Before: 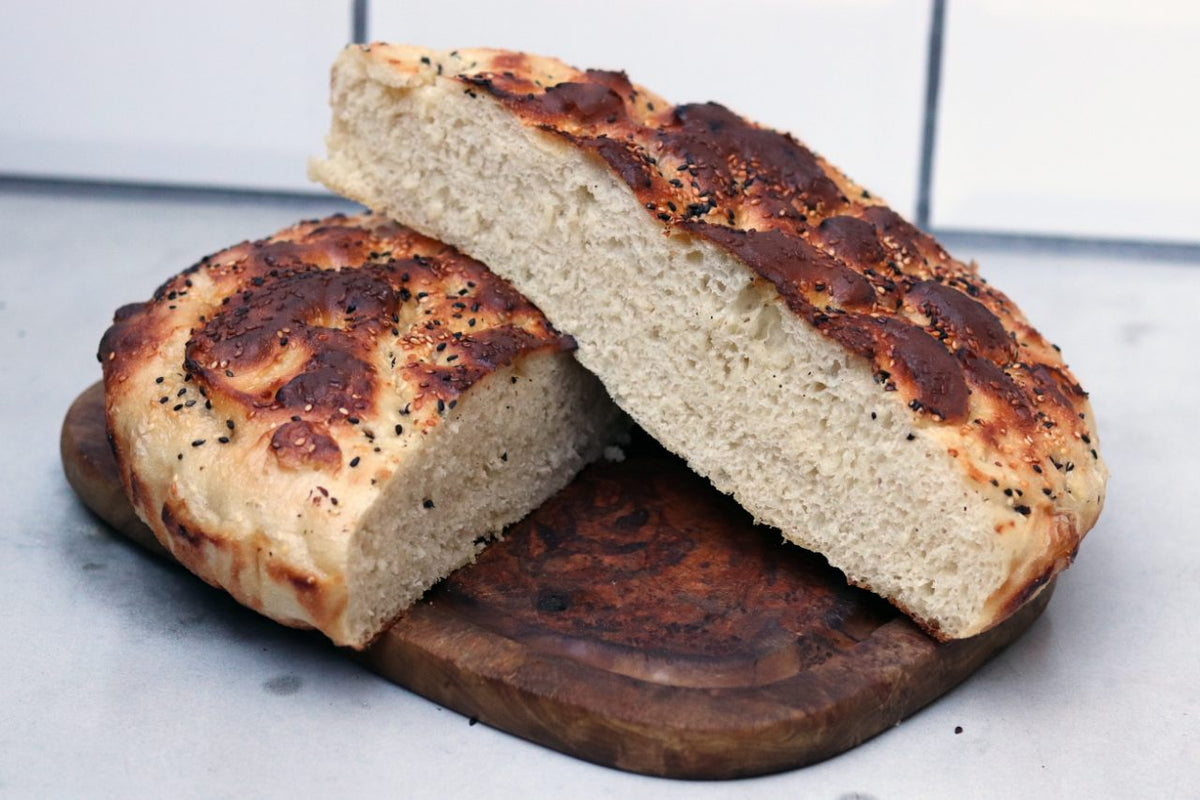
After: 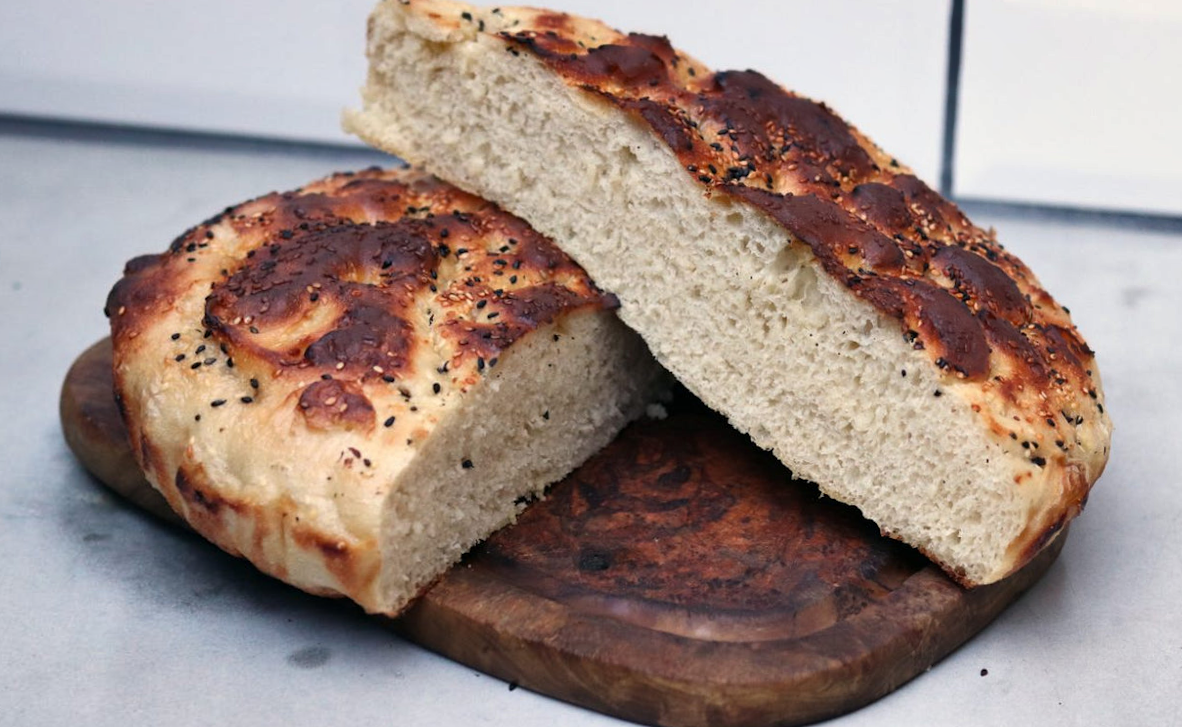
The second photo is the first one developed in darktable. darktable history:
tone equalizer: on, module defaults
shadows and highlights: soften with gaussian
rotate and perspective: rotation -0.013°, lens shift (vertical) -0.027, lens shift (horizontal) 0.178, crop left 0.016, crop right 0.989, crop top 0.082, crop bottom 0.918
